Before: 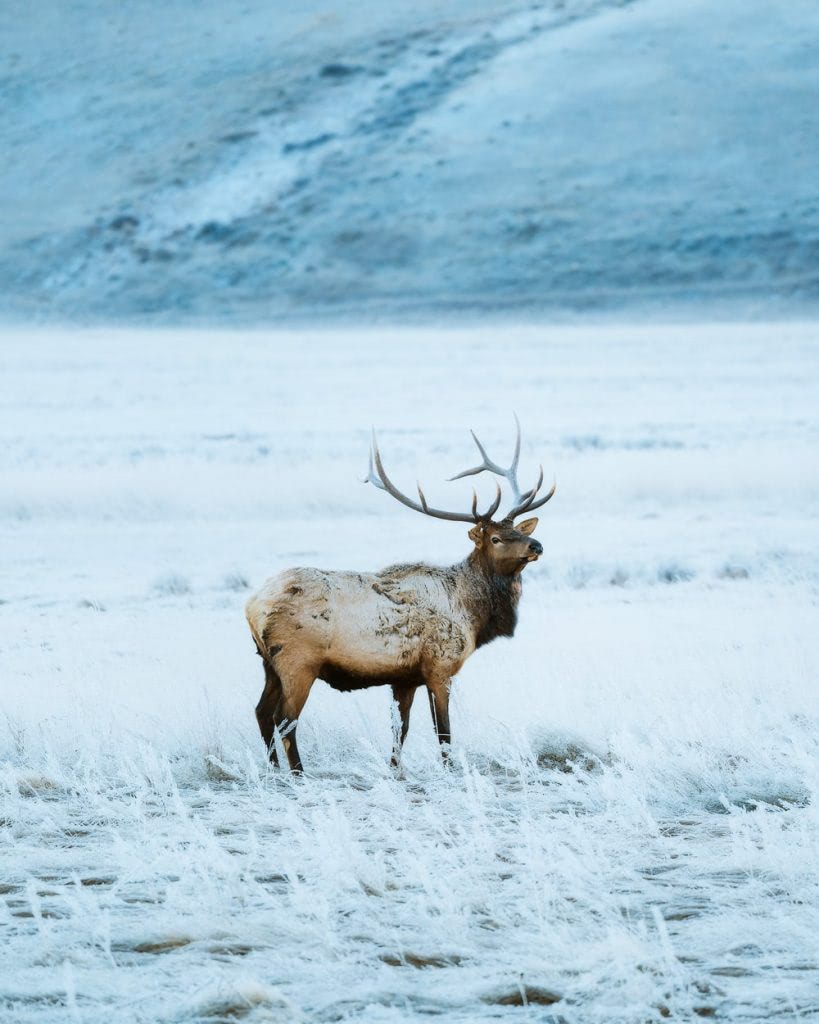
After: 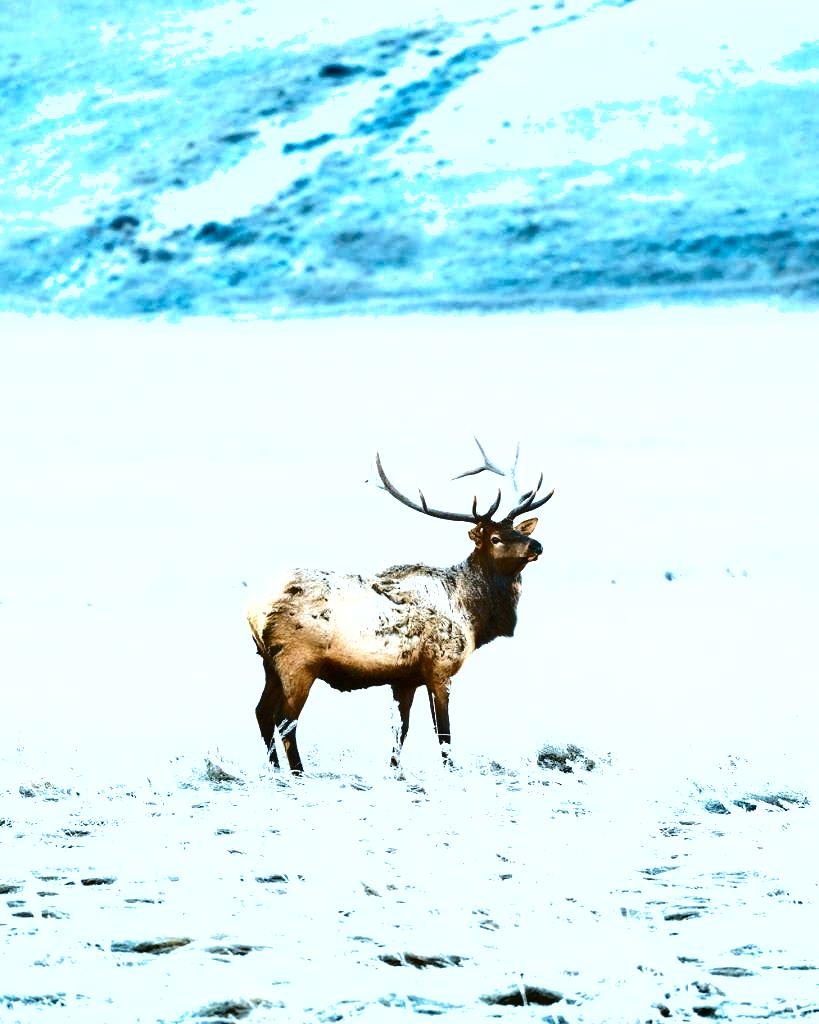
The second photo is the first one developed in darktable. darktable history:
white balance: red 1.009, blue 0.985
exposure: black level correction 0, exposure 1.173 EV, compensate exposure bias true, compensate highlight preservation false
shadows and highlights: low approximation 0.01, soften with gaussian
